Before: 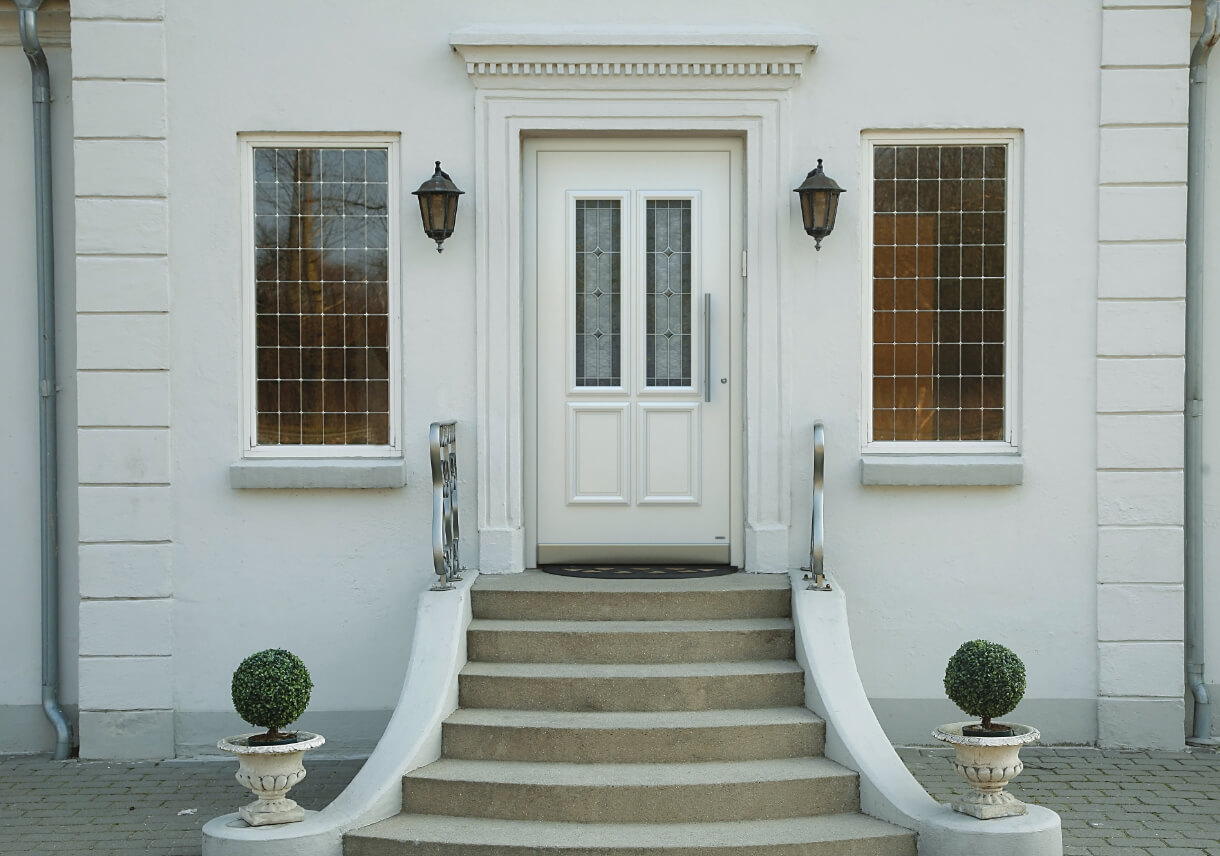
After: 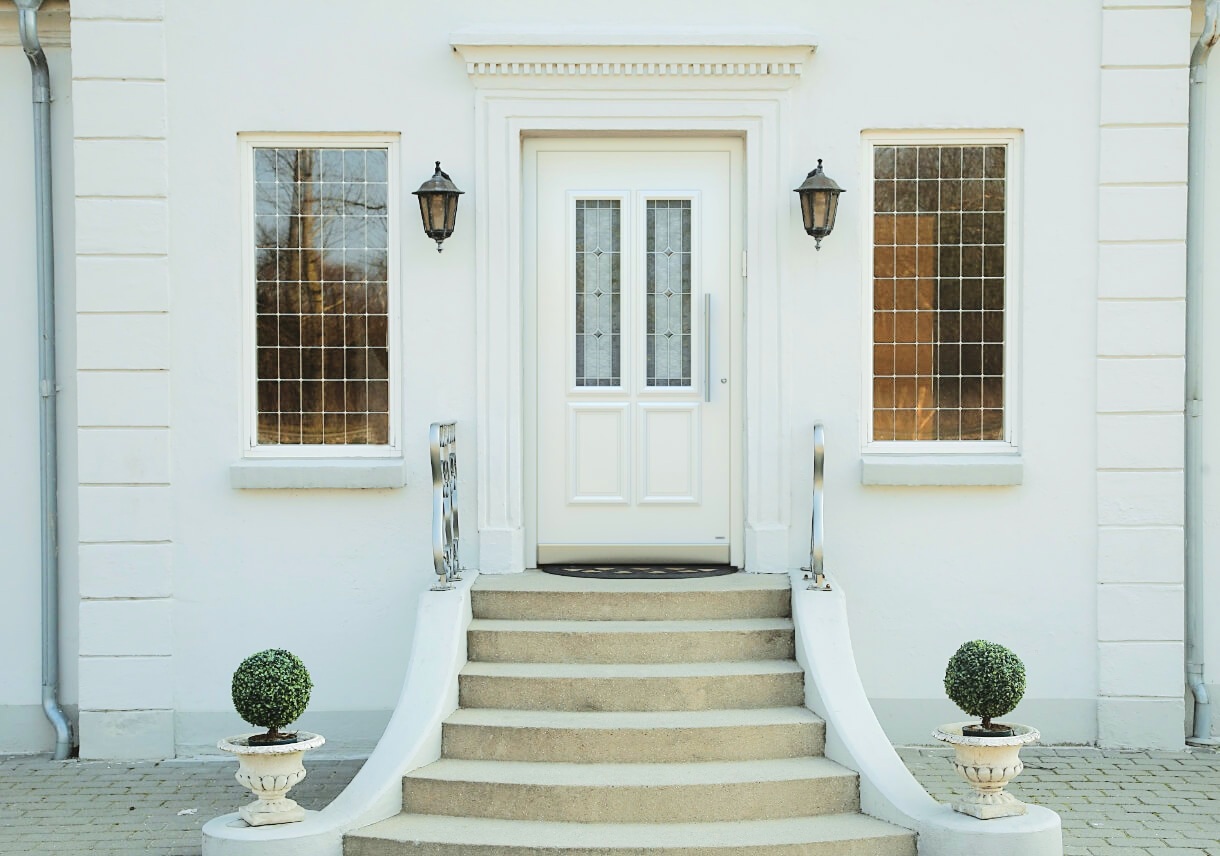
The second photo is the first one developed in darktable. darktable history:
tone equalizer: -7 EV 0.16 EV, -6 EV 0.6 EV, -5 EV 1.16 EV, -4 EV 1.35 EV, -3 EV 1.14 EV, -2 EV 0.6 EV, -1 EV 0.148 EV, edges refinement/feathering 500, mask exposure compensation -1.57 EV, preserve details no
